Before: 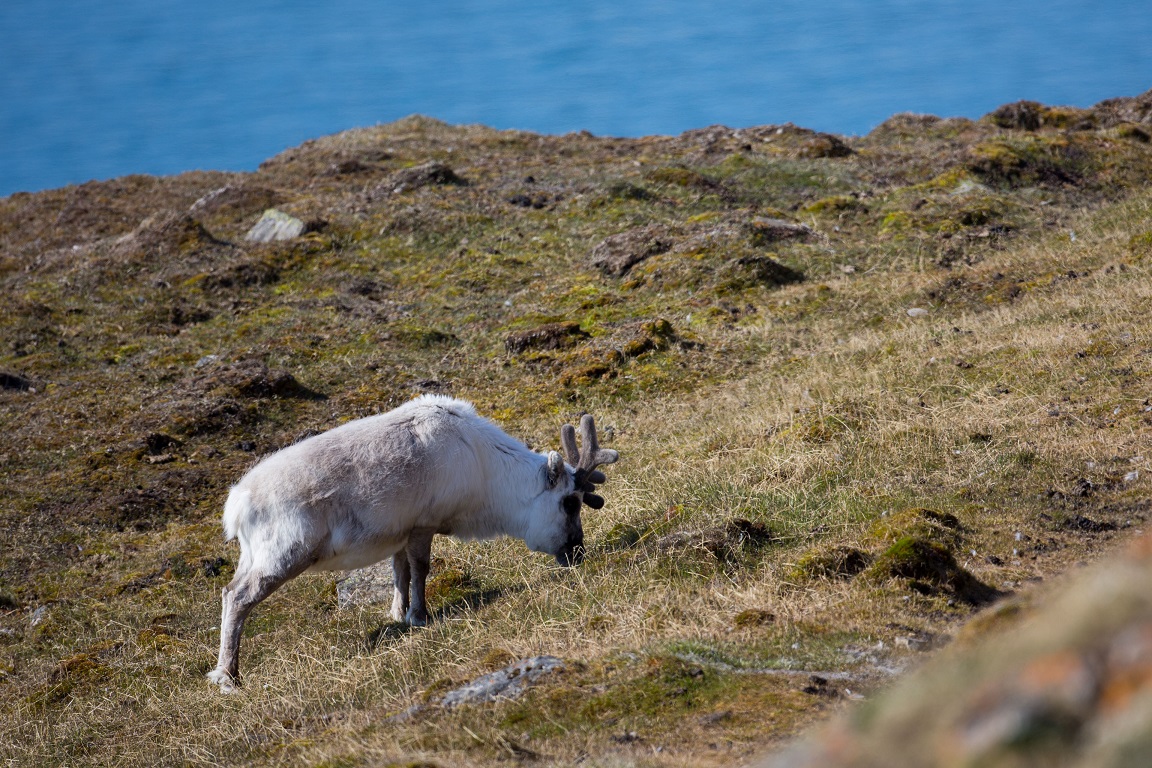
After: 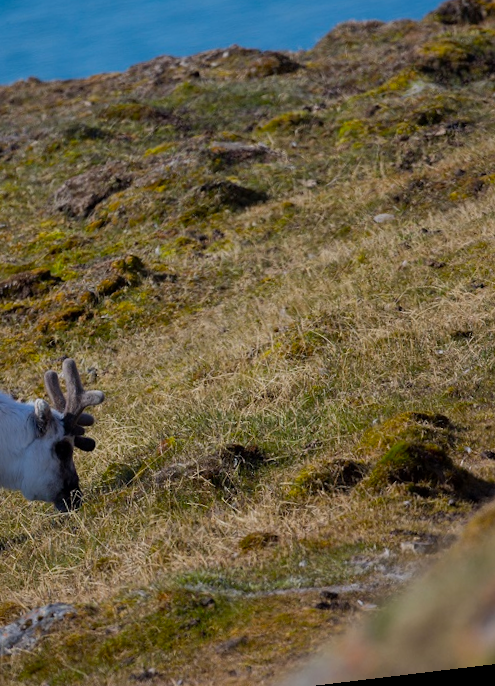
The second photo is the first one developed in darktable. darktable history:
exposure: exposure -0.462 EV, compensate highlight preservation false
color balance: output saturation 120%
crop: left 45.721%, top 13.393%, right 14.118%, bottom 10.01%
rotate and perspective: rotation -6.83°, automatic cropping off
